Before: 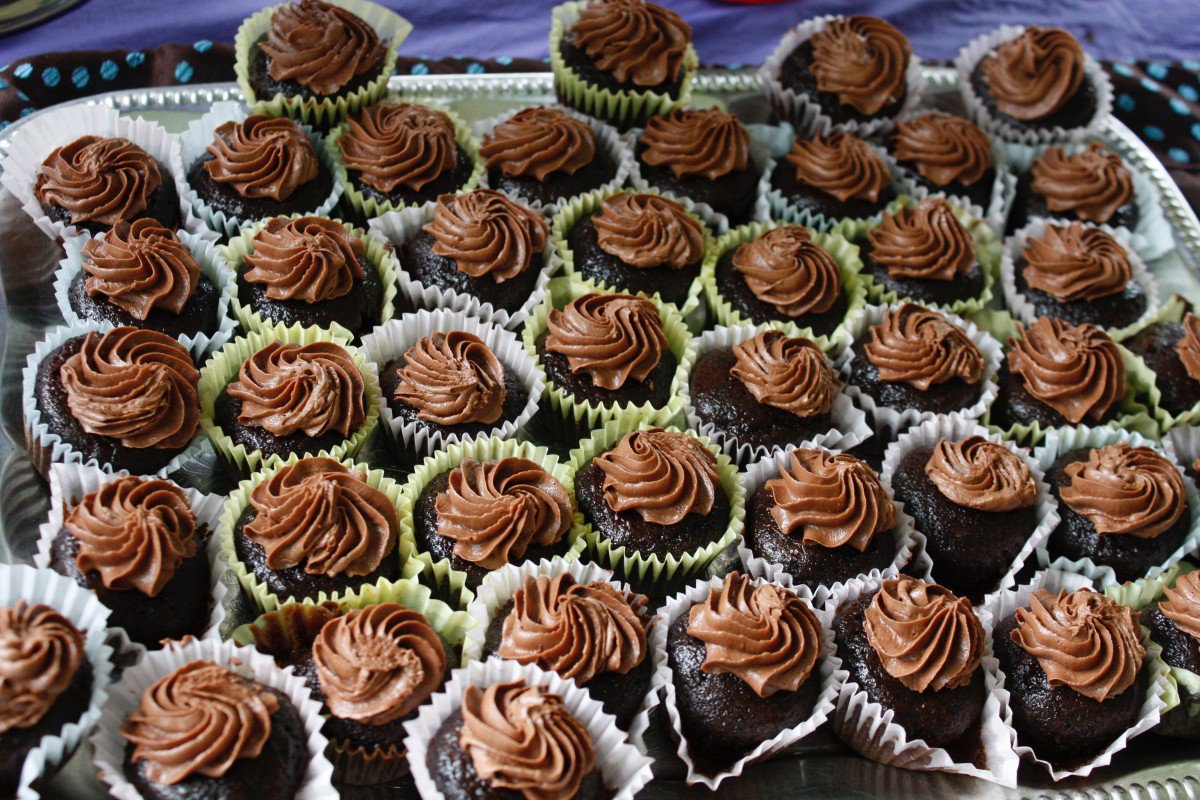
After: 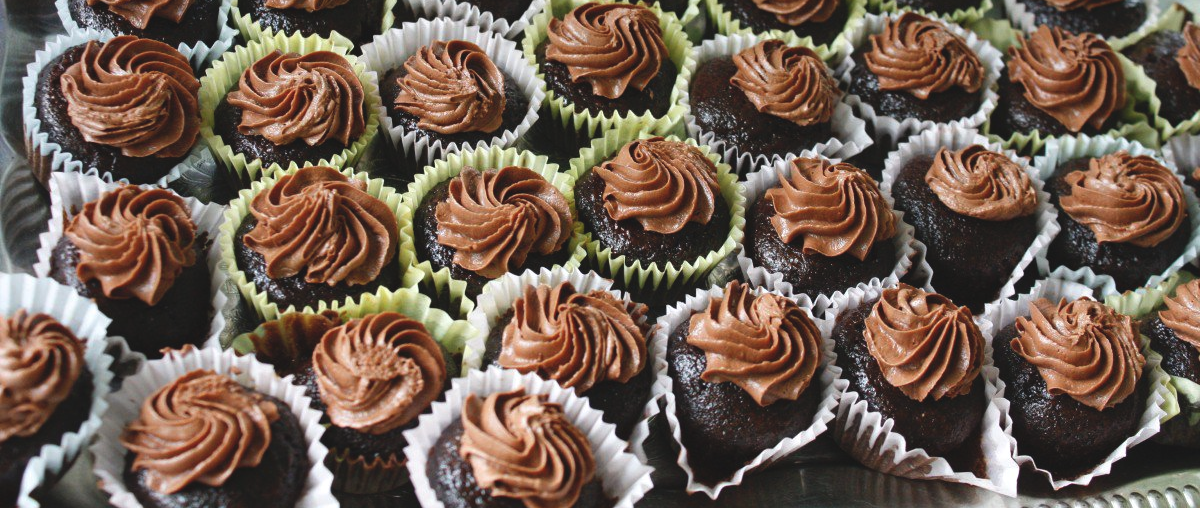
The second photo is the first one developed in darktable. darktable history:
exposure: black level correction -0.008, exposure 0.067 EV, compensate highlight preservation false
crop and rotate: top 36.435%
